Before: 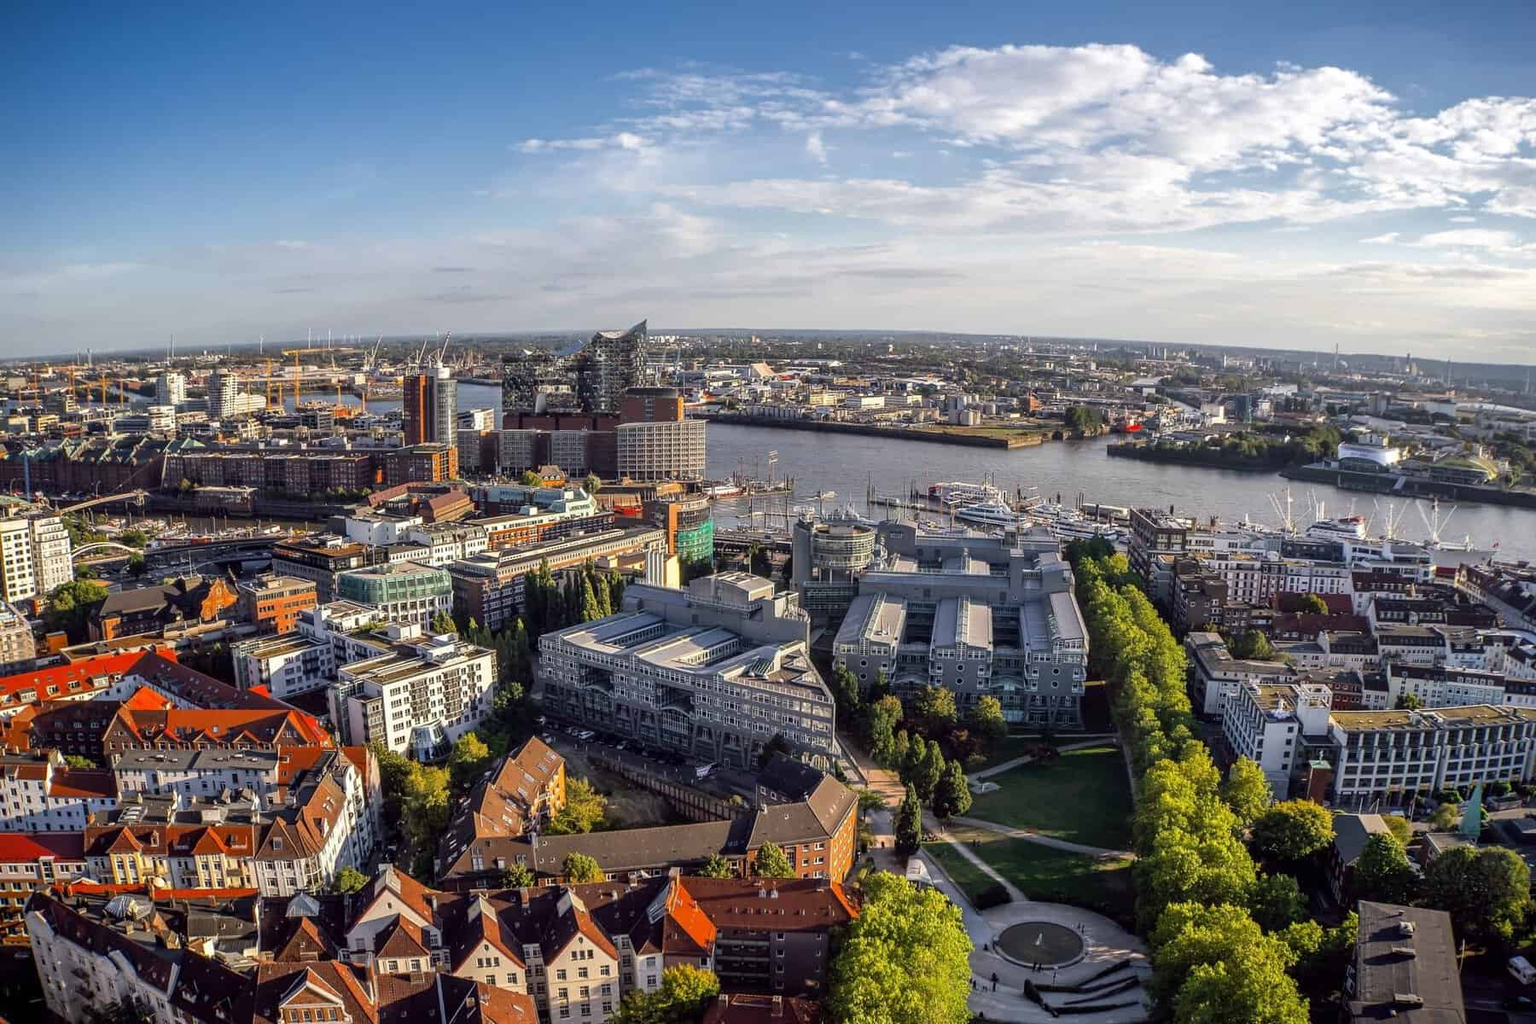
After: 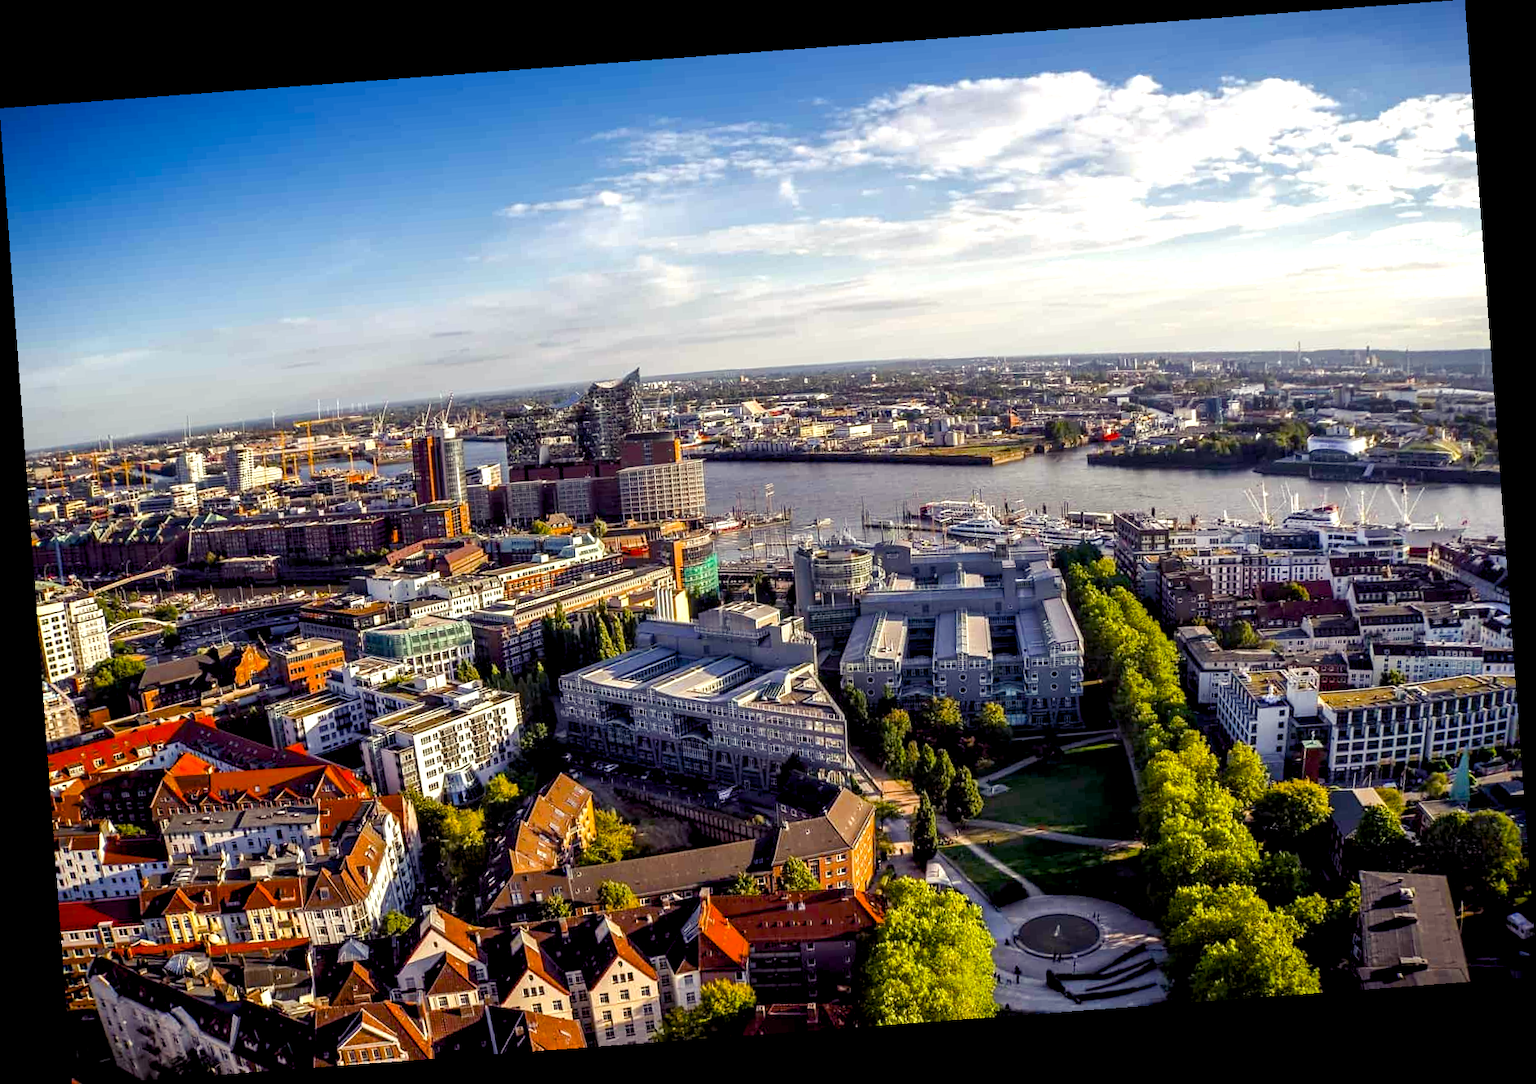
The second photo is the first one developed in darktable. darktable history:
rotate and perspective: rotation -4.25°, automatic cropping off
exposure: compensate highlight preservation false
color balance rgb: shadows lift › luminance -21.66%, shadows lift › chroma 6.57%, shadows lift › hue 270°, power › chroma 0.68%, power › hue 60°, highlights gain › luminance 6.08%, highlights gain › chroma 1.33%, highlights gain › hue 90°, global offset › luminance -0.87%, perceptual saturation grading › global saturation 26.86%, perceptual saturation grading › highlights -28.39%, perceptual saturation grading › mid-tones 15.22%, perceptual saturation grading › shadows 33.98%, perceptual brilliance grading › highlights 10%, perceptual brilliance grading › mid-tones 5%
